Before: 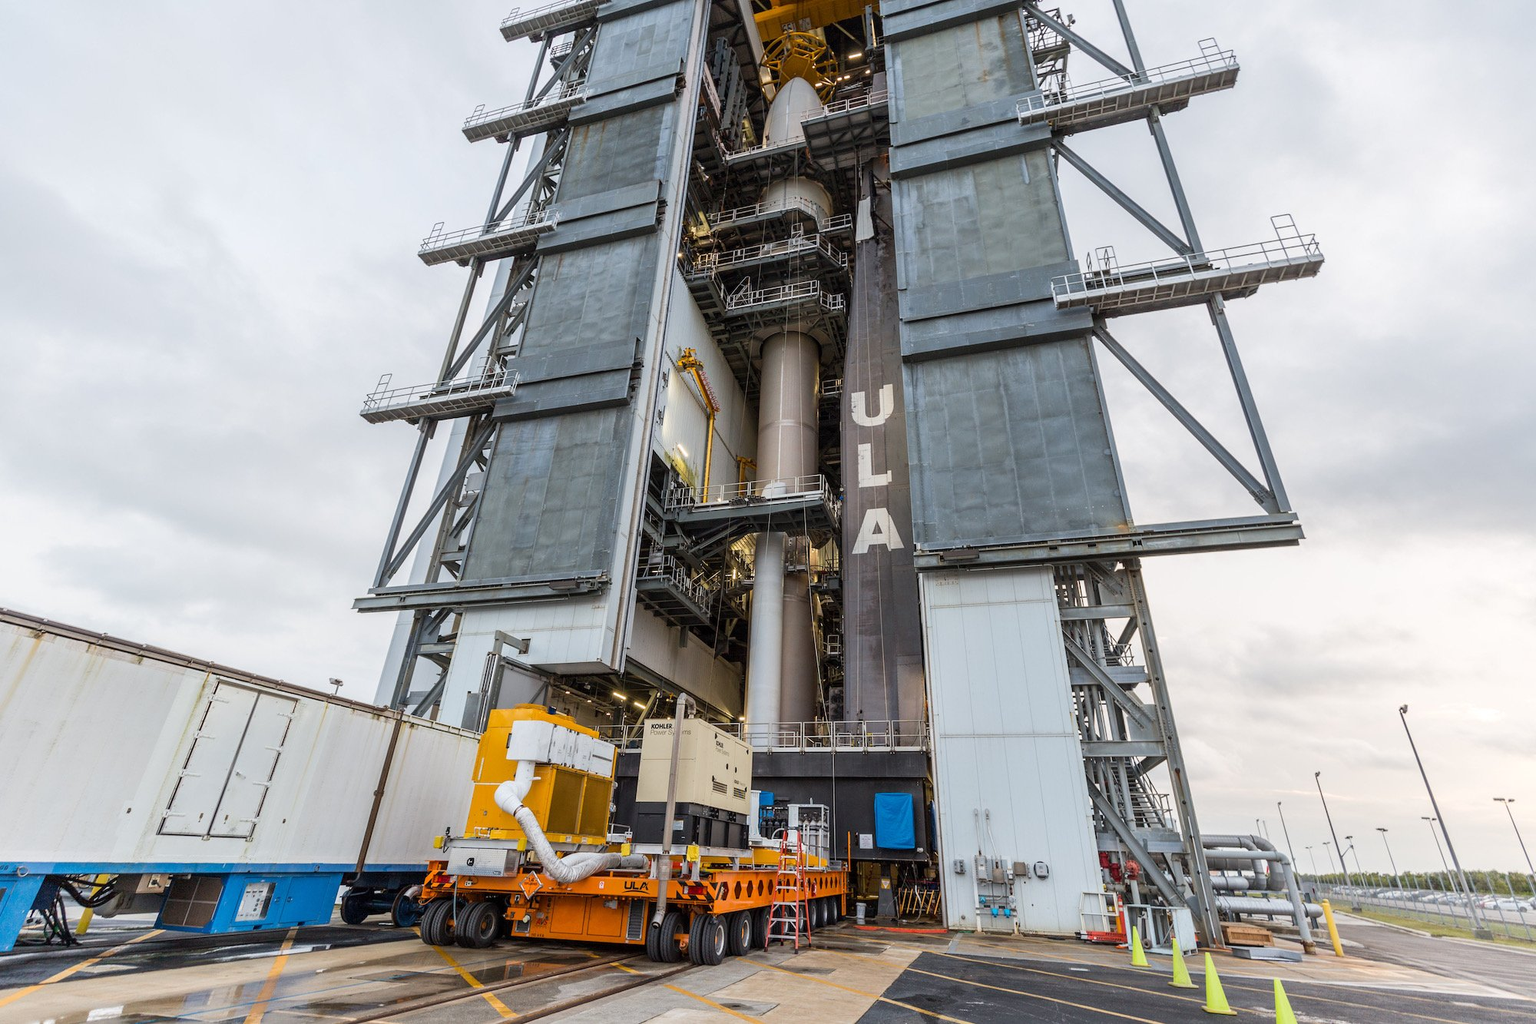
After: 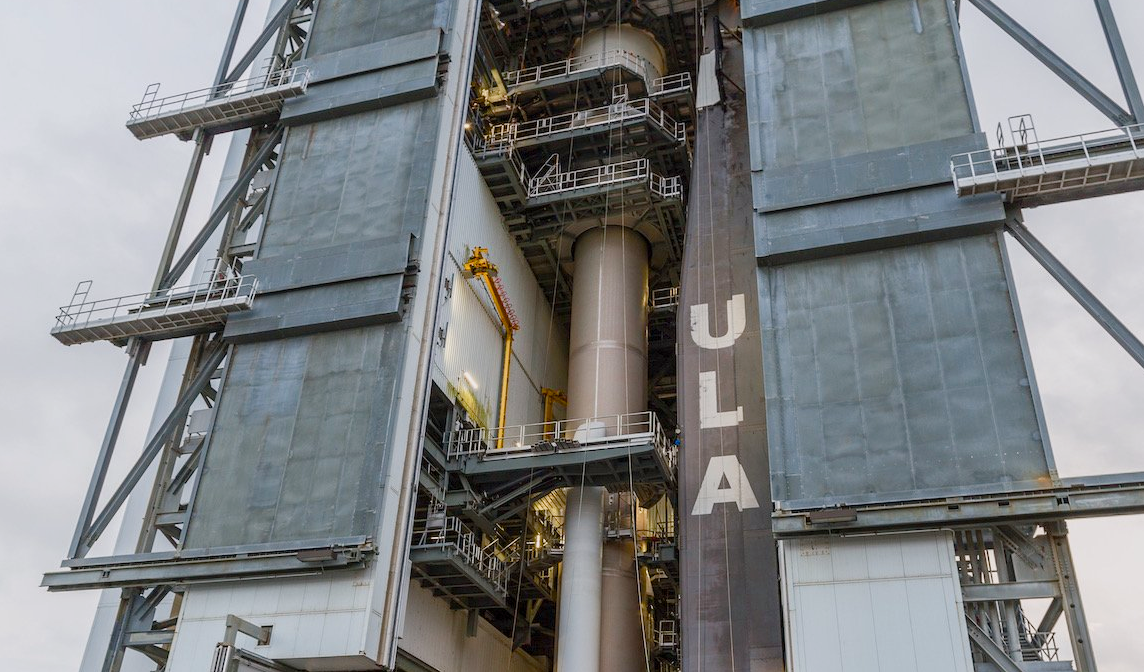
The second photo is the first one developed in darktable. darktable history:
crop: left 20.932%, top 15.471%, right 21.848%, bottom 34.081%
color balance rgb: shadows lift › chroma 1%, shadows lift › hue 113°, highlights gain › chroma 0.2%, highlights gain › hue 333°, perceptual saturation grading › global saturation 20%, perceptual saturation grading › highlights -25%, perceptual saturation grading › shadows 25%, contrast -10%
